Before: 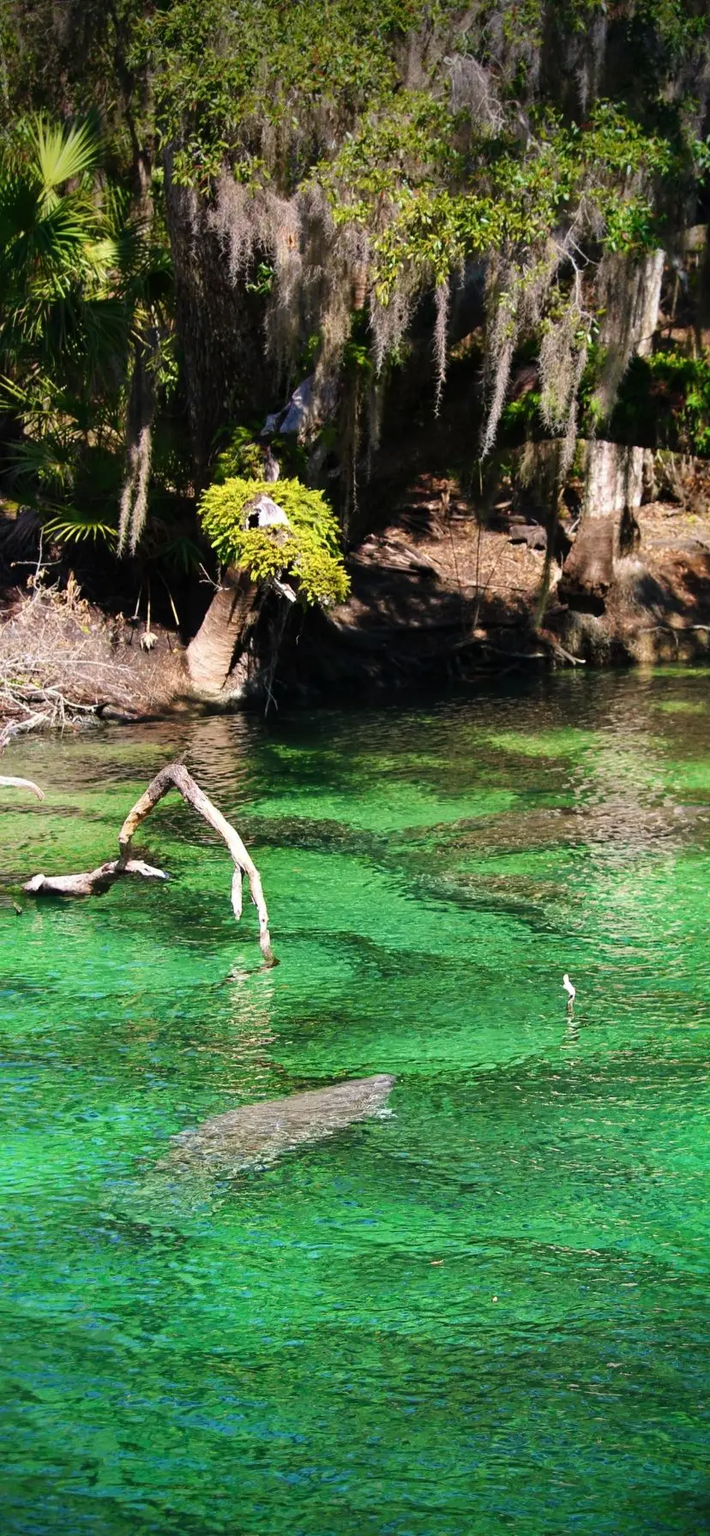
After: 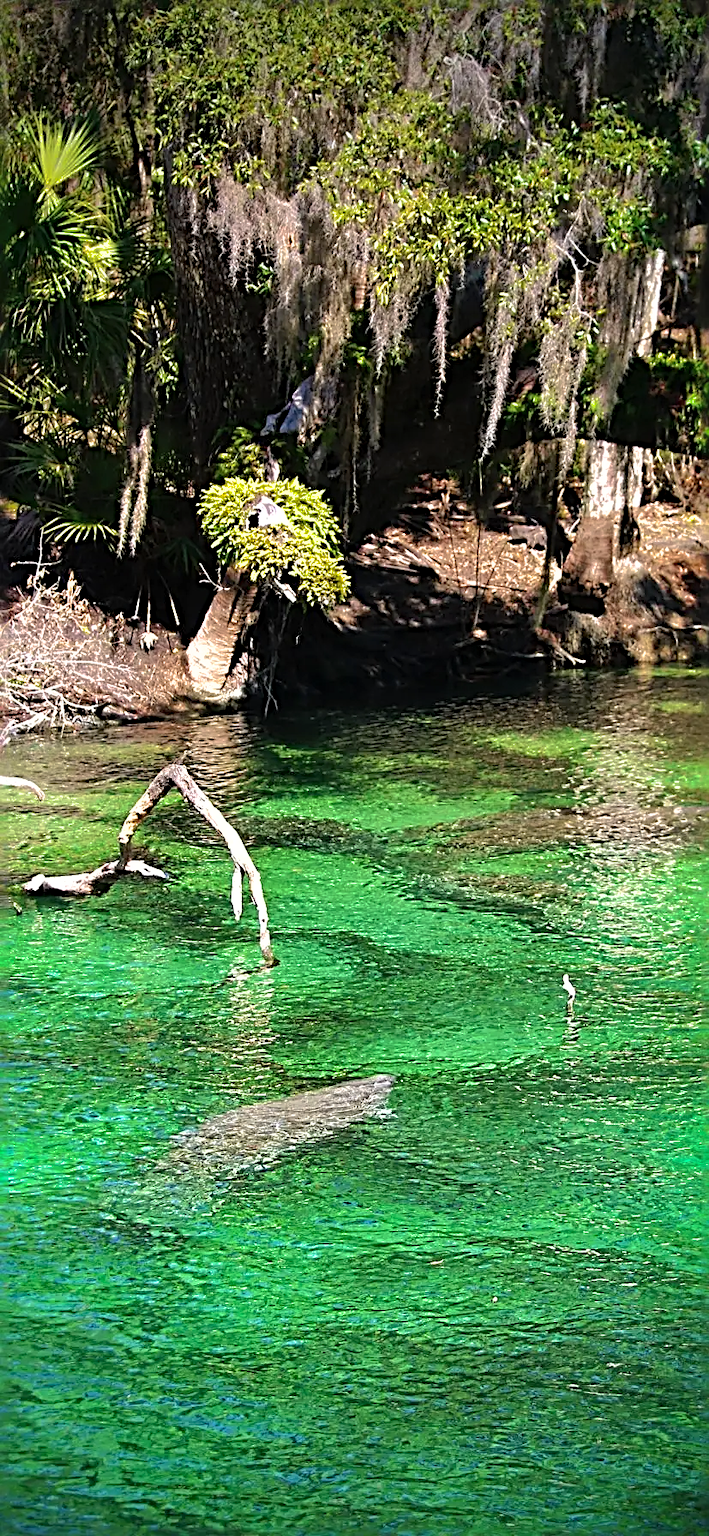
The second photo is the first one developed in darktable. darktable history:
sharpen: radius 3.736, amount 0.919
shadows and highlights: shadows 39.29, highlights -59.76
tone equalizer: -8 EV -0.381 EV, -7 EV -0.387 EV, -6 EV -0.37 EV, -5 EV -0.22 EV, -3 EV 0.228 EV, -2 EV 0.326 EV, -1 EV 0.398 EV, +0 EV 0.423 EV
